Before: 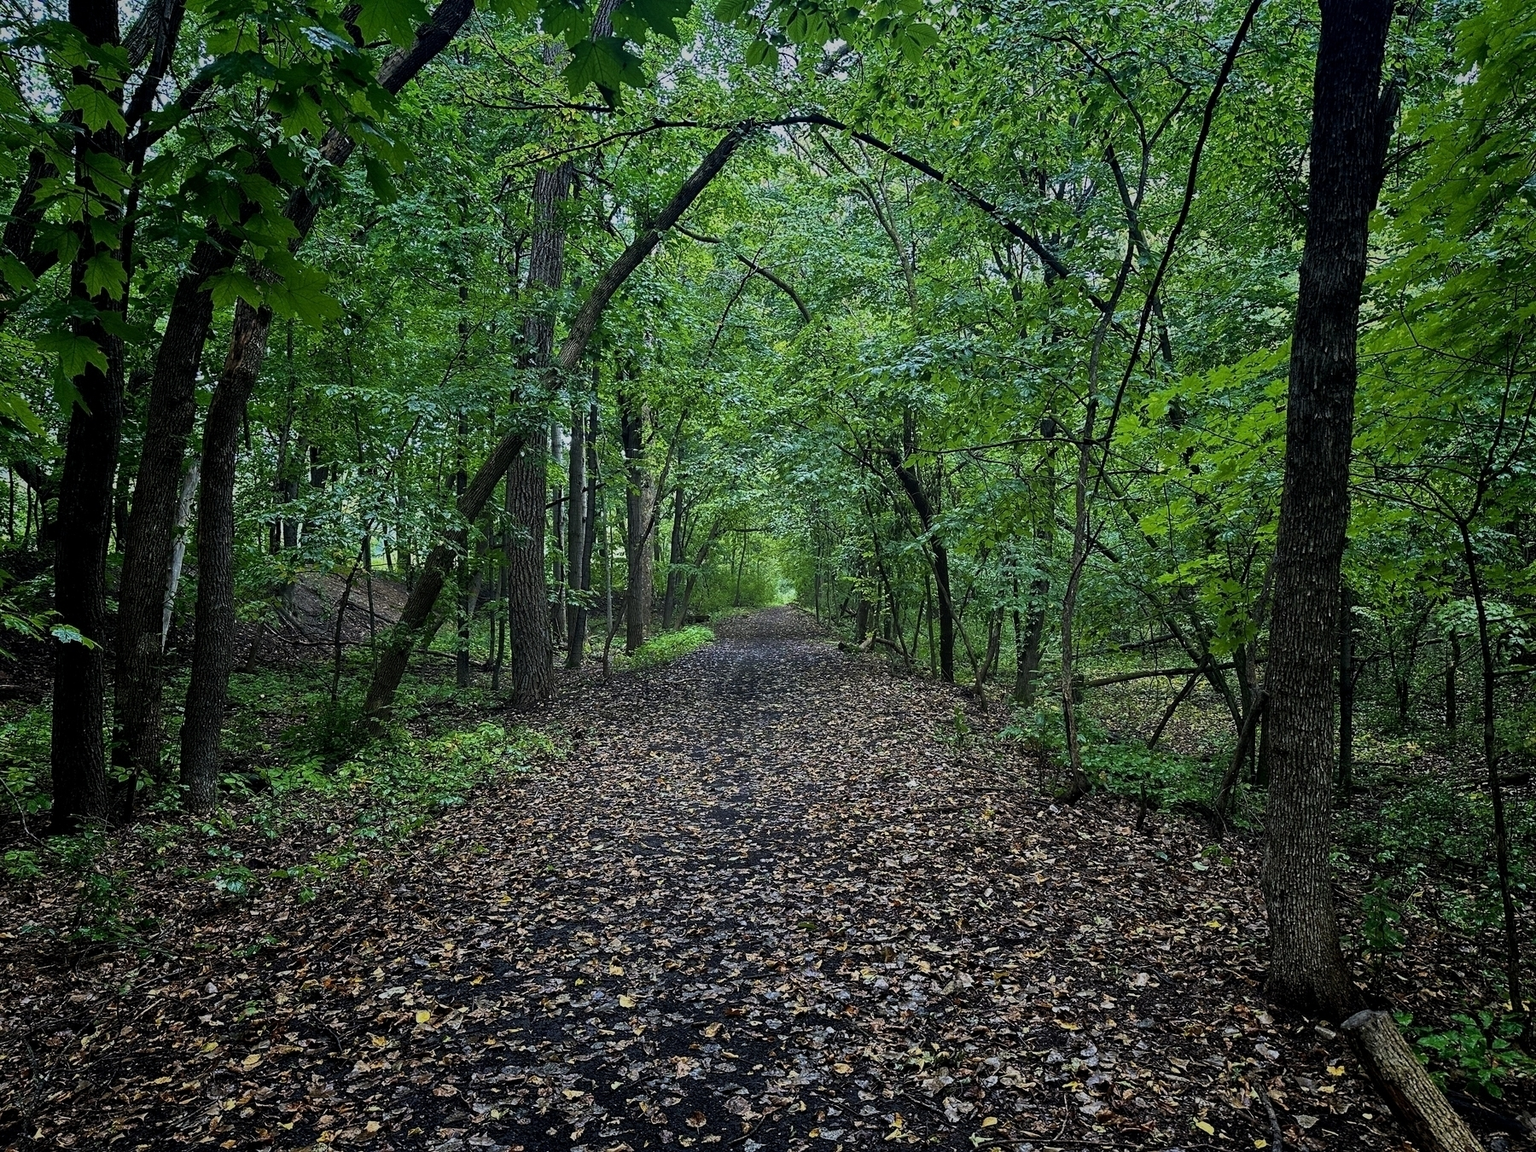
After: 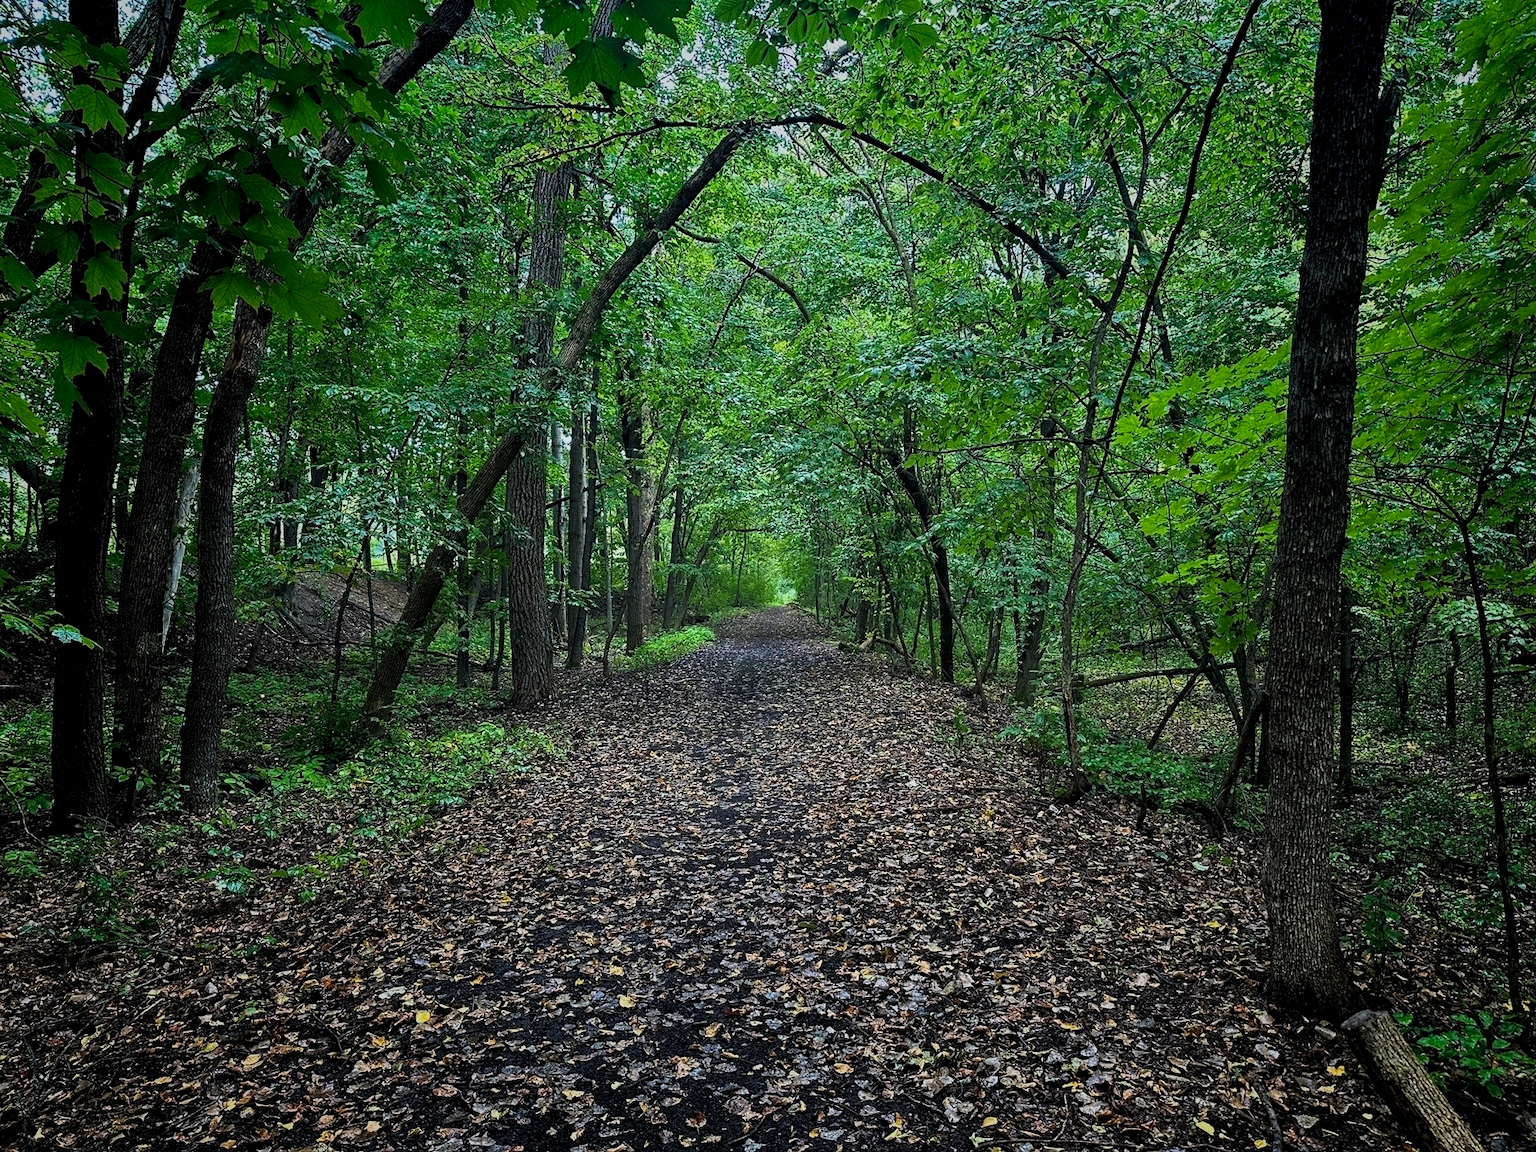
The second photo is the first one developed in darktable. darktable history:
levels: levels [0.016, 0.484, 0.953]
